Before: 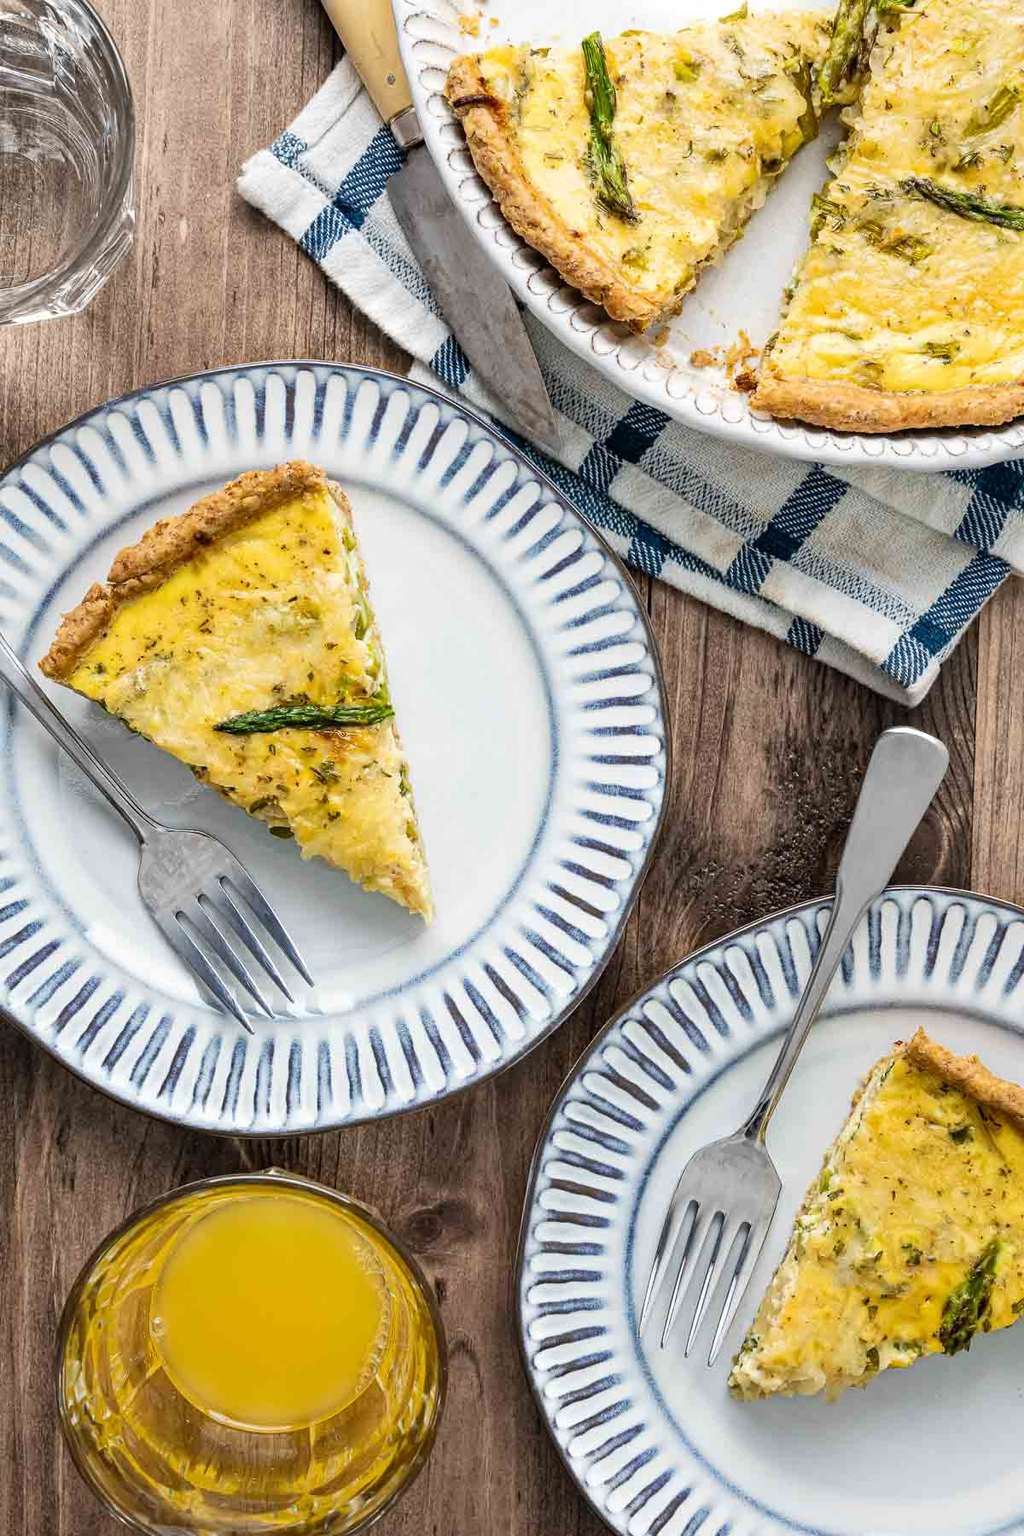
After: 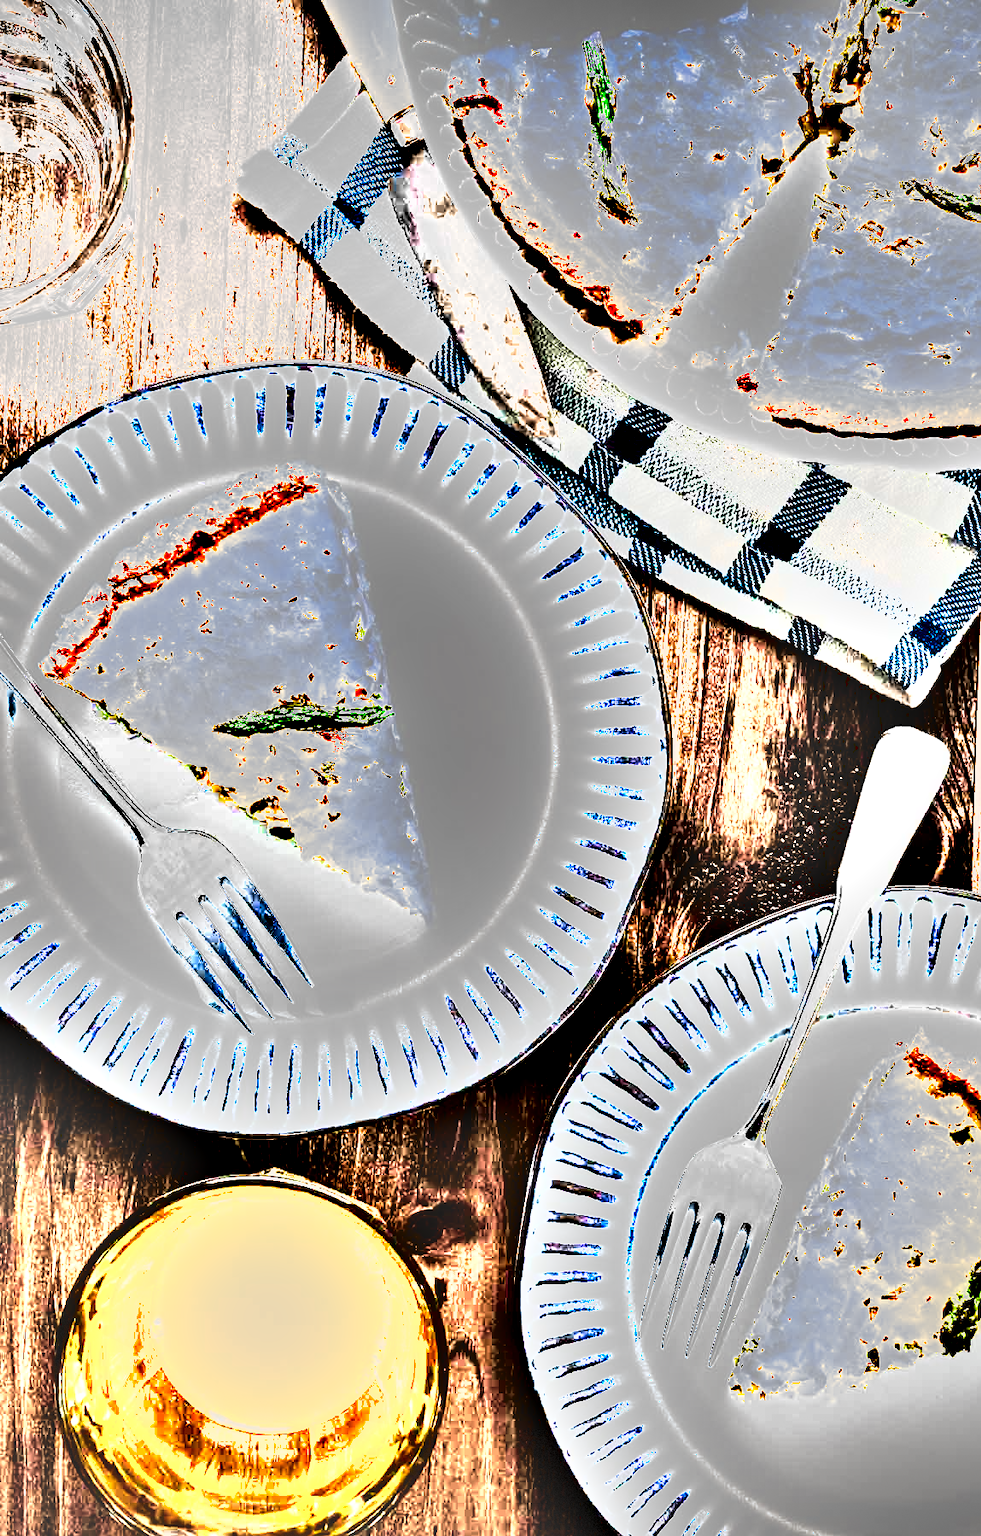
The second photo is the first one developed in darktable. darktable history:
shadows and highlights: shadows 5, soften with gaussian
crop: right 4.126%, bottom 0.031%
filmic rgb: black relative exposure -7.15 EV, white relative exposure 5.36 EV, hardness 3.02, color science v6 (2022)
vignetting: fall-off start 97.28%, fall-off radius 79%, brightness -0.462, saturation -0.3, width/height ratio 1.114, dithering 8-bit output, unbound false
tone curve: curves: ch0 [(0, 0) (0.003, 0.174) (0.011, 0.178) (0.025, 0.182) (0.044, 0.185) (0.069, 0.191) (0.1, 0.194) (0.136, 0.199) (0.177, 0.219) (0.224, 0.246) (0.277, 0.284) (0.335, 0.35) (0.399, 0.43) (0.468, 0.539) (0.543, 0.637) (0.623, 0.711) (0.709, 0.799) (0.801, 0.865) (0.898, 0.914) (1, 1)], preserve colors none
levels: levels [0, 0.281, 0.562]
